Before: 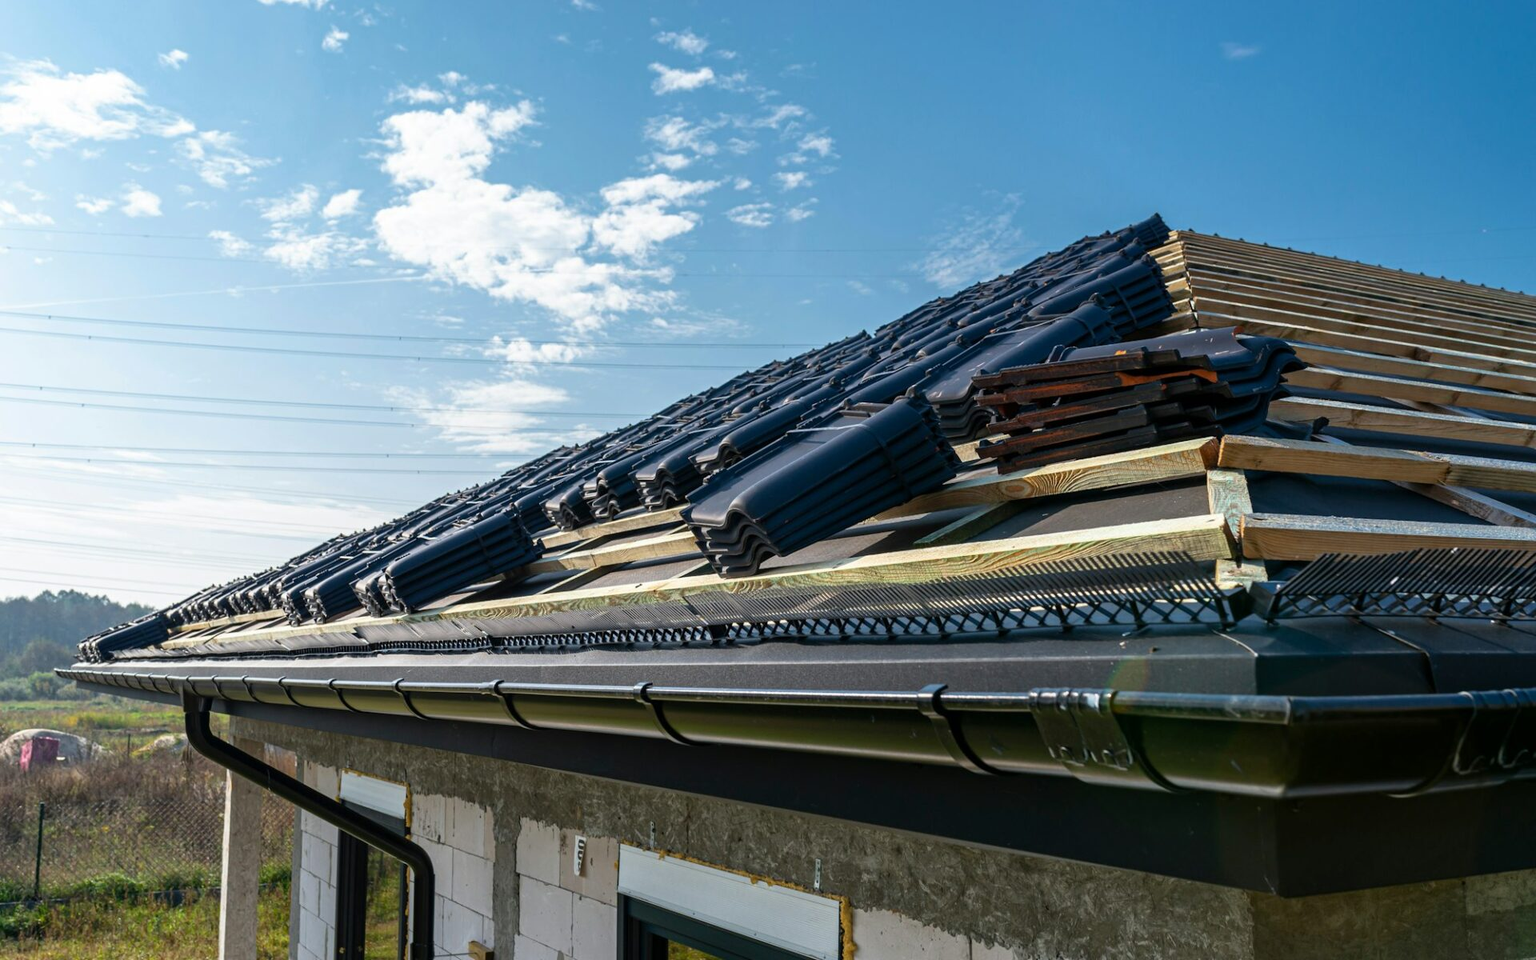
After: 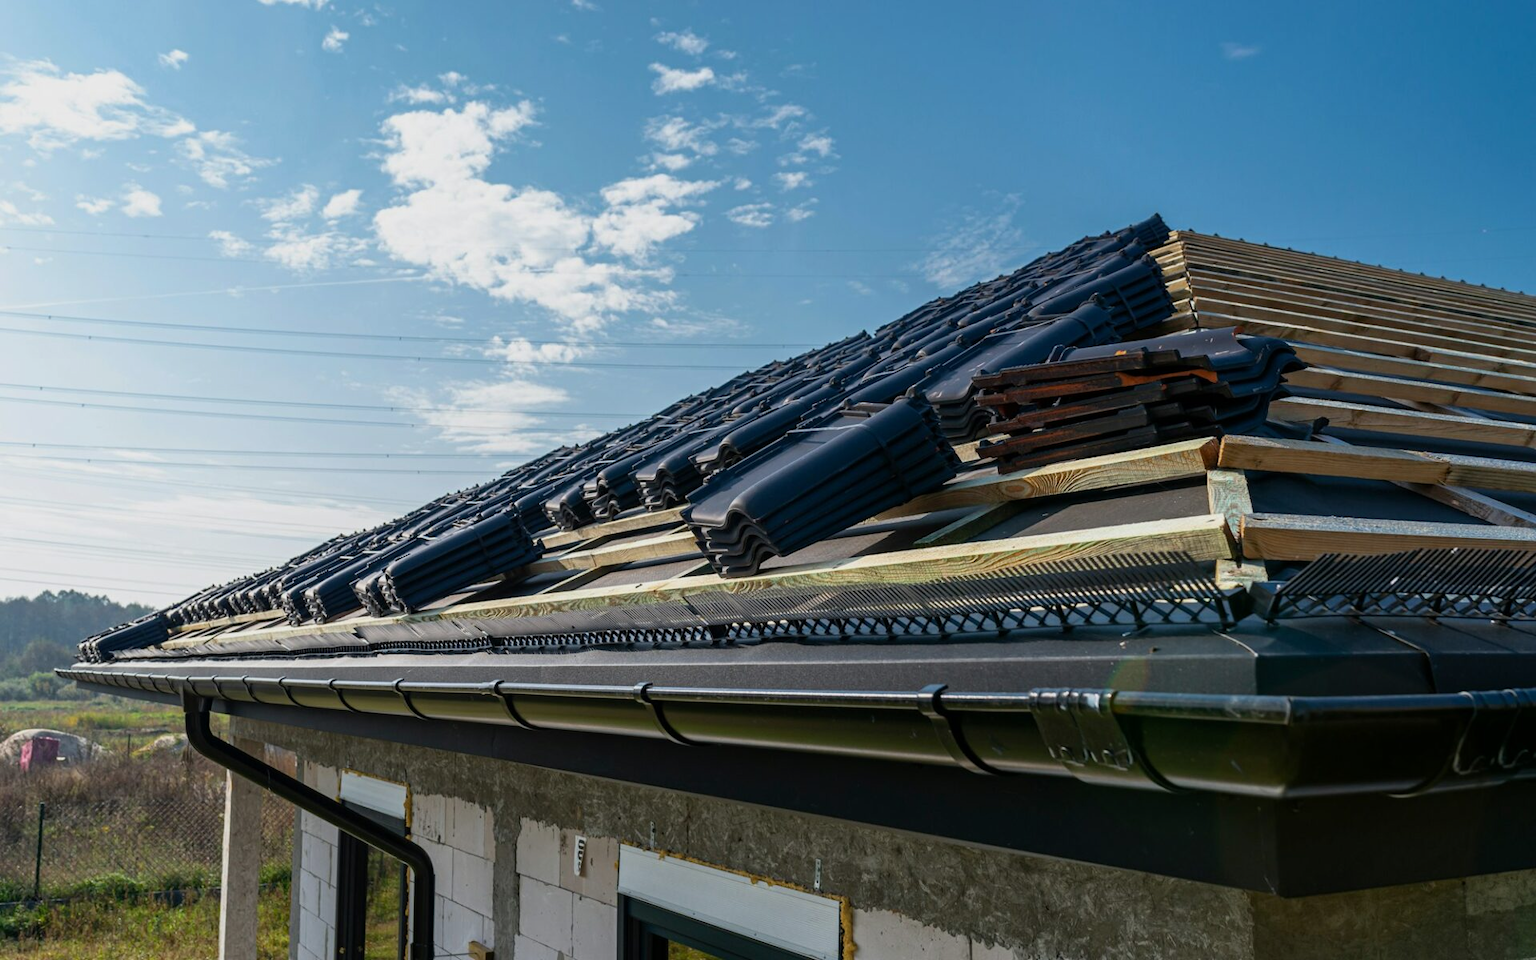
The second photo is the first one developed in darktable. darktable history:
exposure: exposure -0.293 EV, compensate highlight preservation false
